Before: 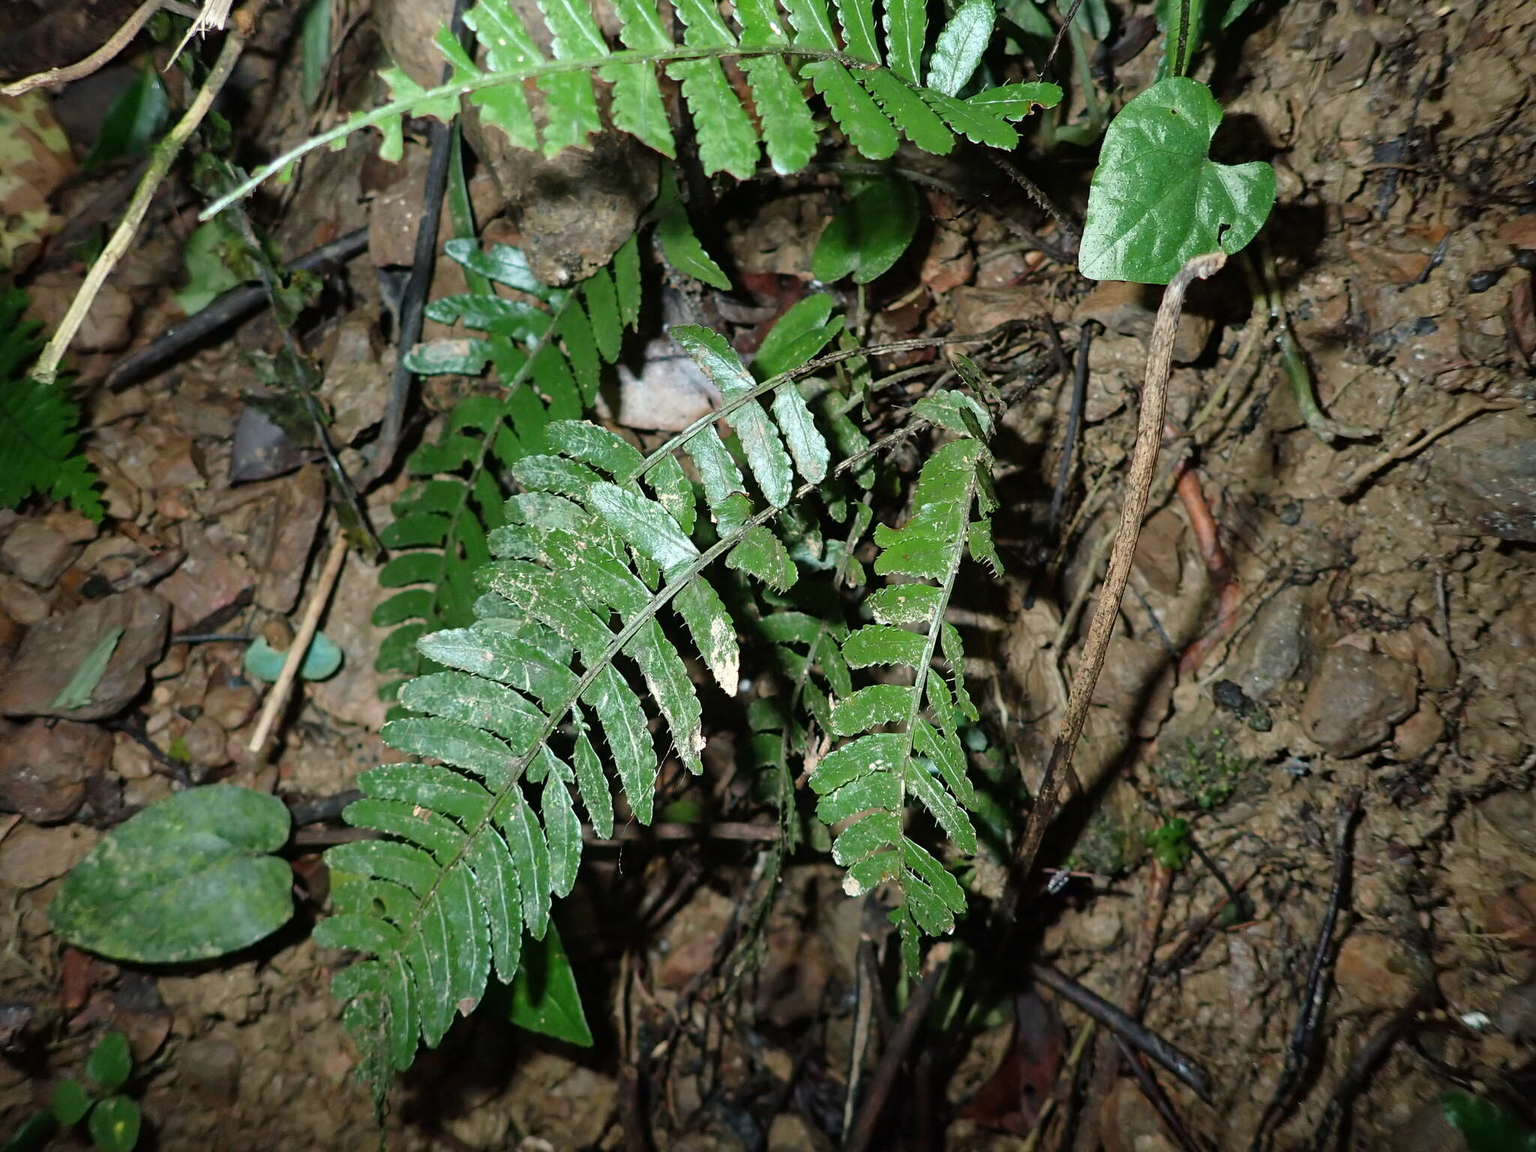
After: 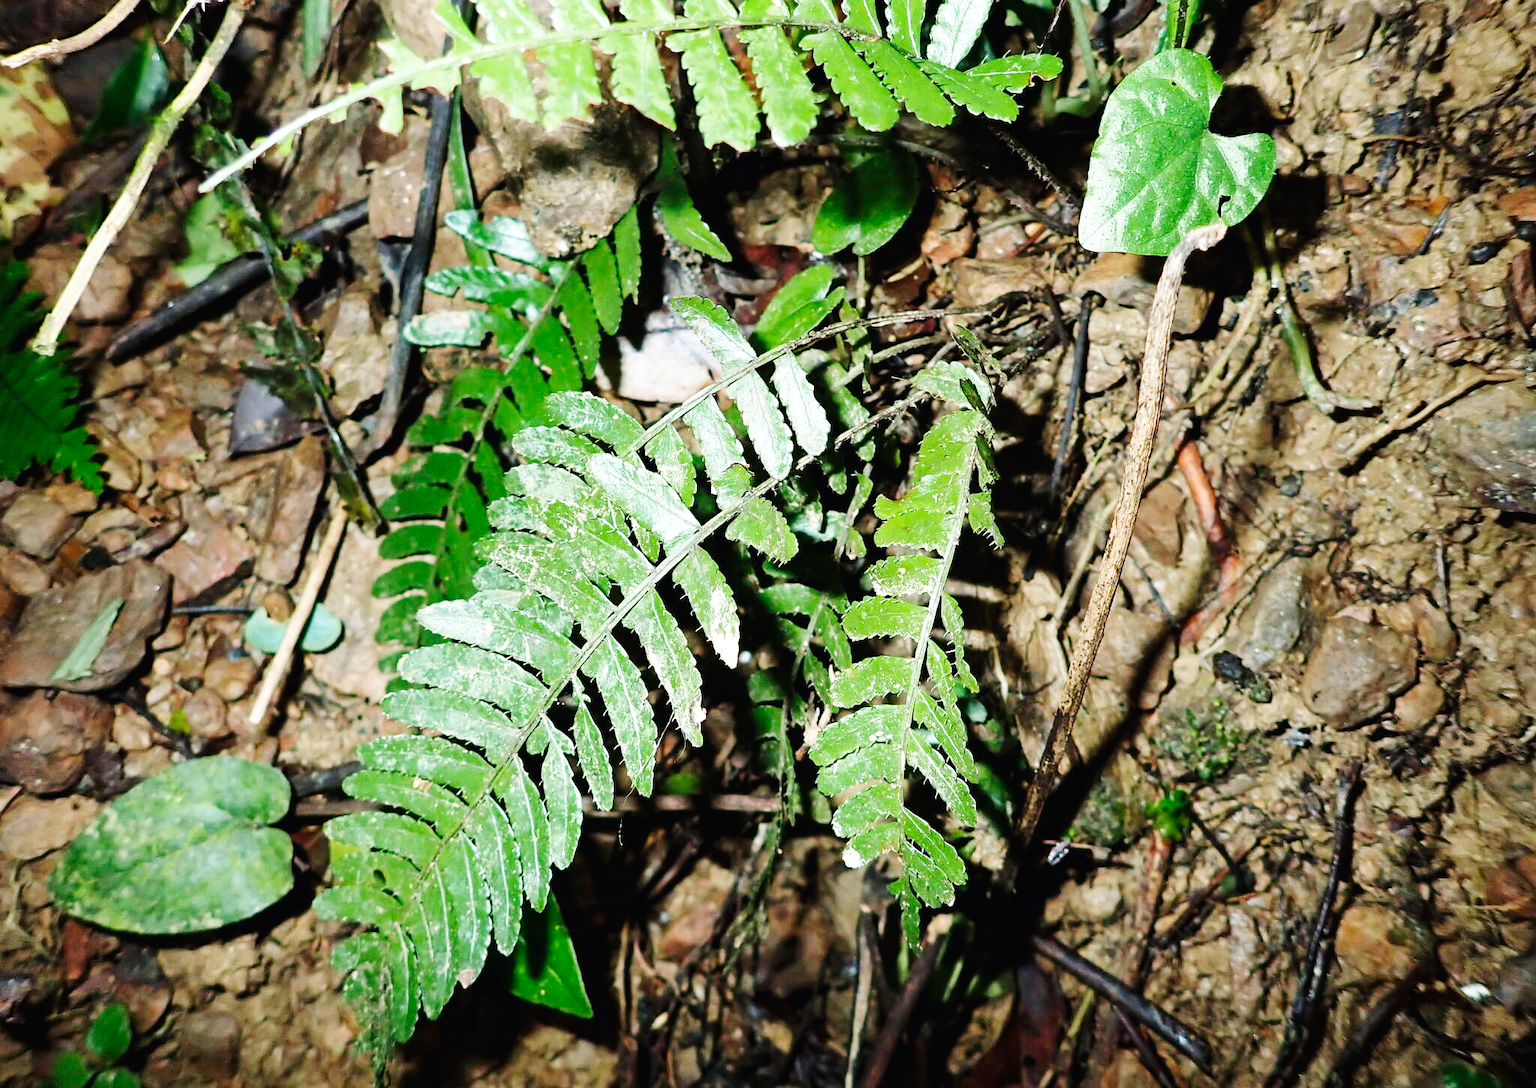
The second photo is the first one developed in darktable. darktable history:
base curve: curves: ch0 [(0, 0.003) (0.001, 0.002) (0.006, 0.004) (0.02, 0.022) (0.048, 0.086) (0.094, 0.234) (0.162, 0.431) (0.258, 0.629) (0.385, 0.8) (0.548, 0.918) (0.751, 0.988) (1, 1)], preserve colors none
crop and rotate: top 2.479%, bottom 3.018%
